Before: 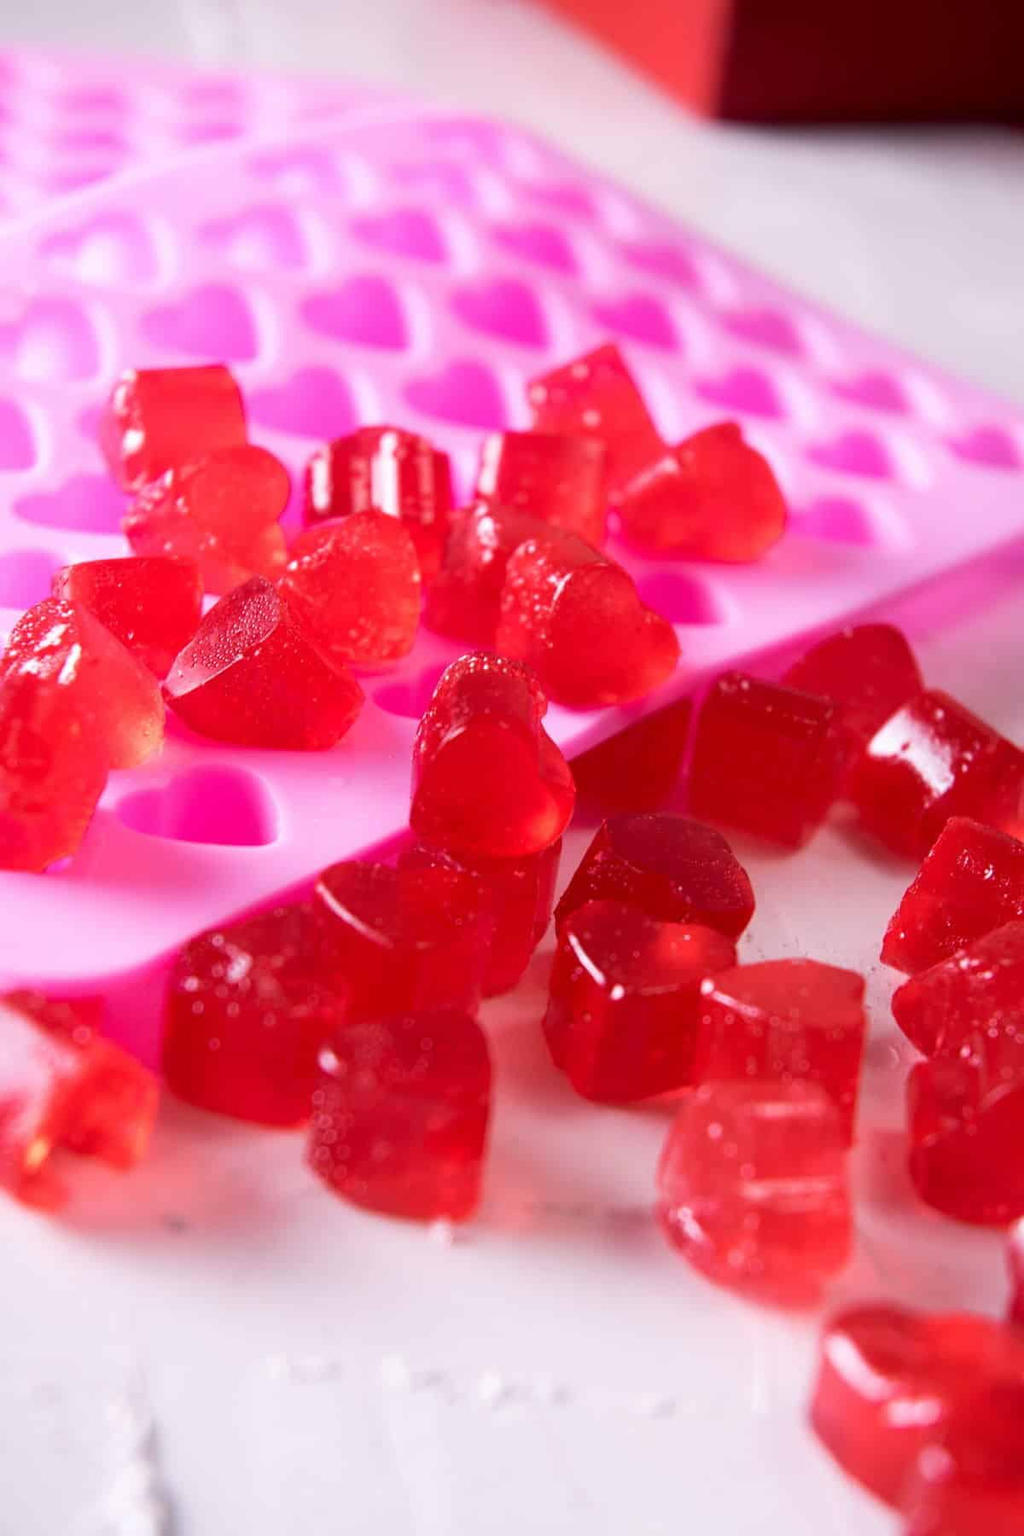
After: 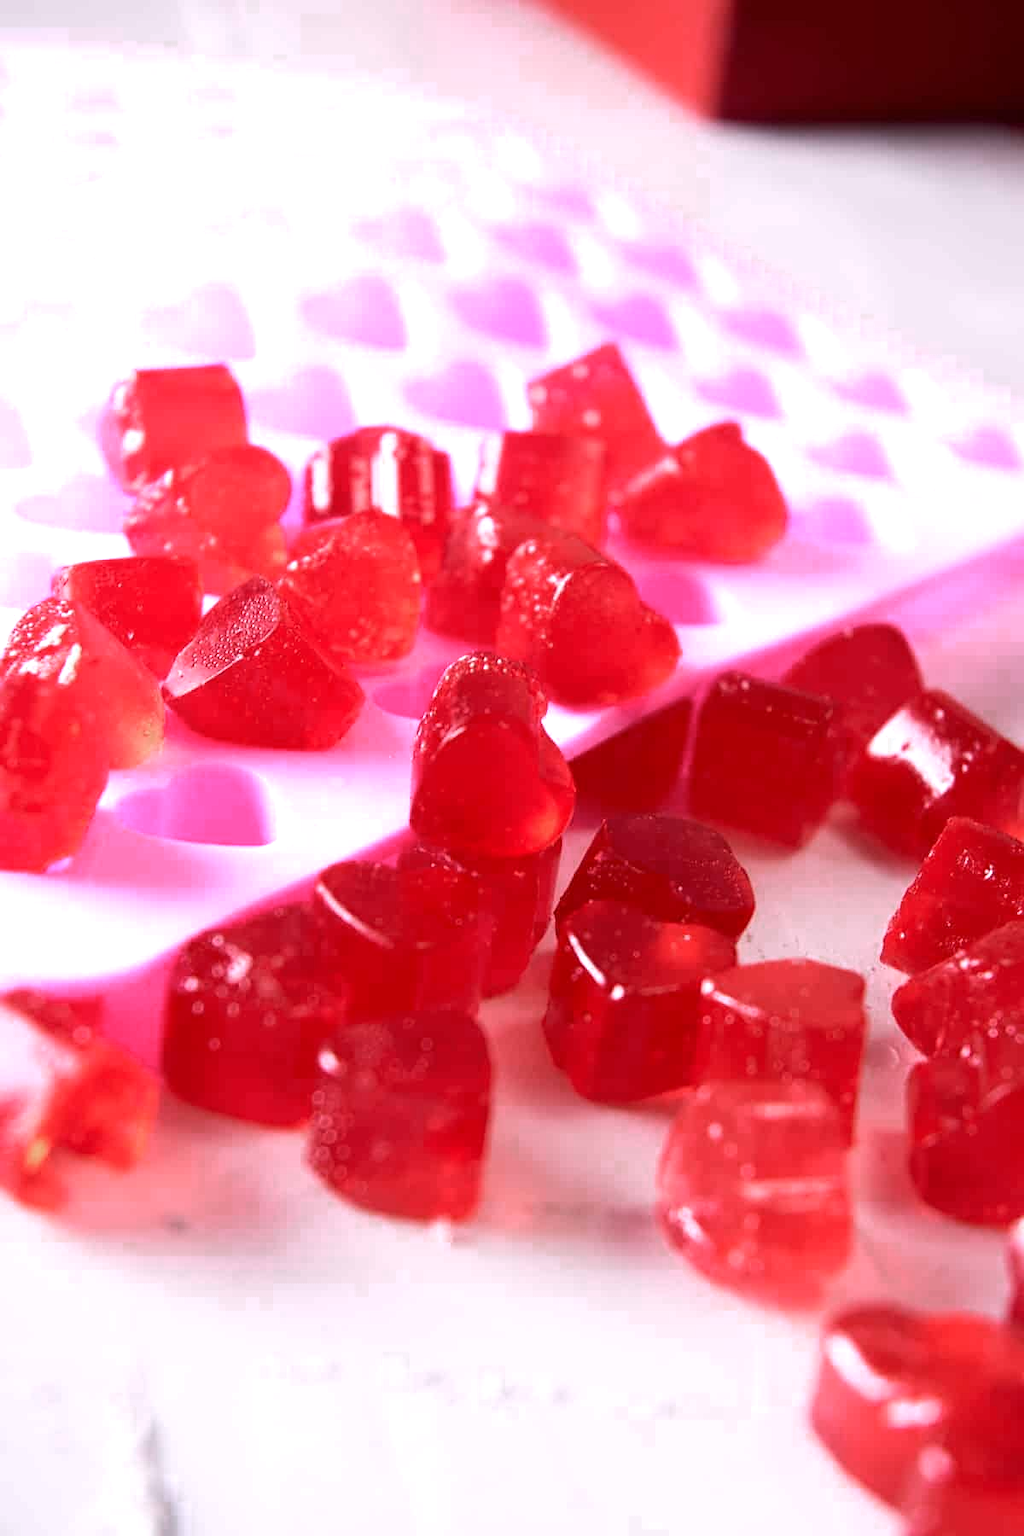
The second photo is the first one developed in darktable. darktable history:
color zones: curves: ch0 [(0.203, 0.433) (0.607, 0.517) (0.697, 0.696) (0.705, 0.897)]
sharpen: amount 0.2
